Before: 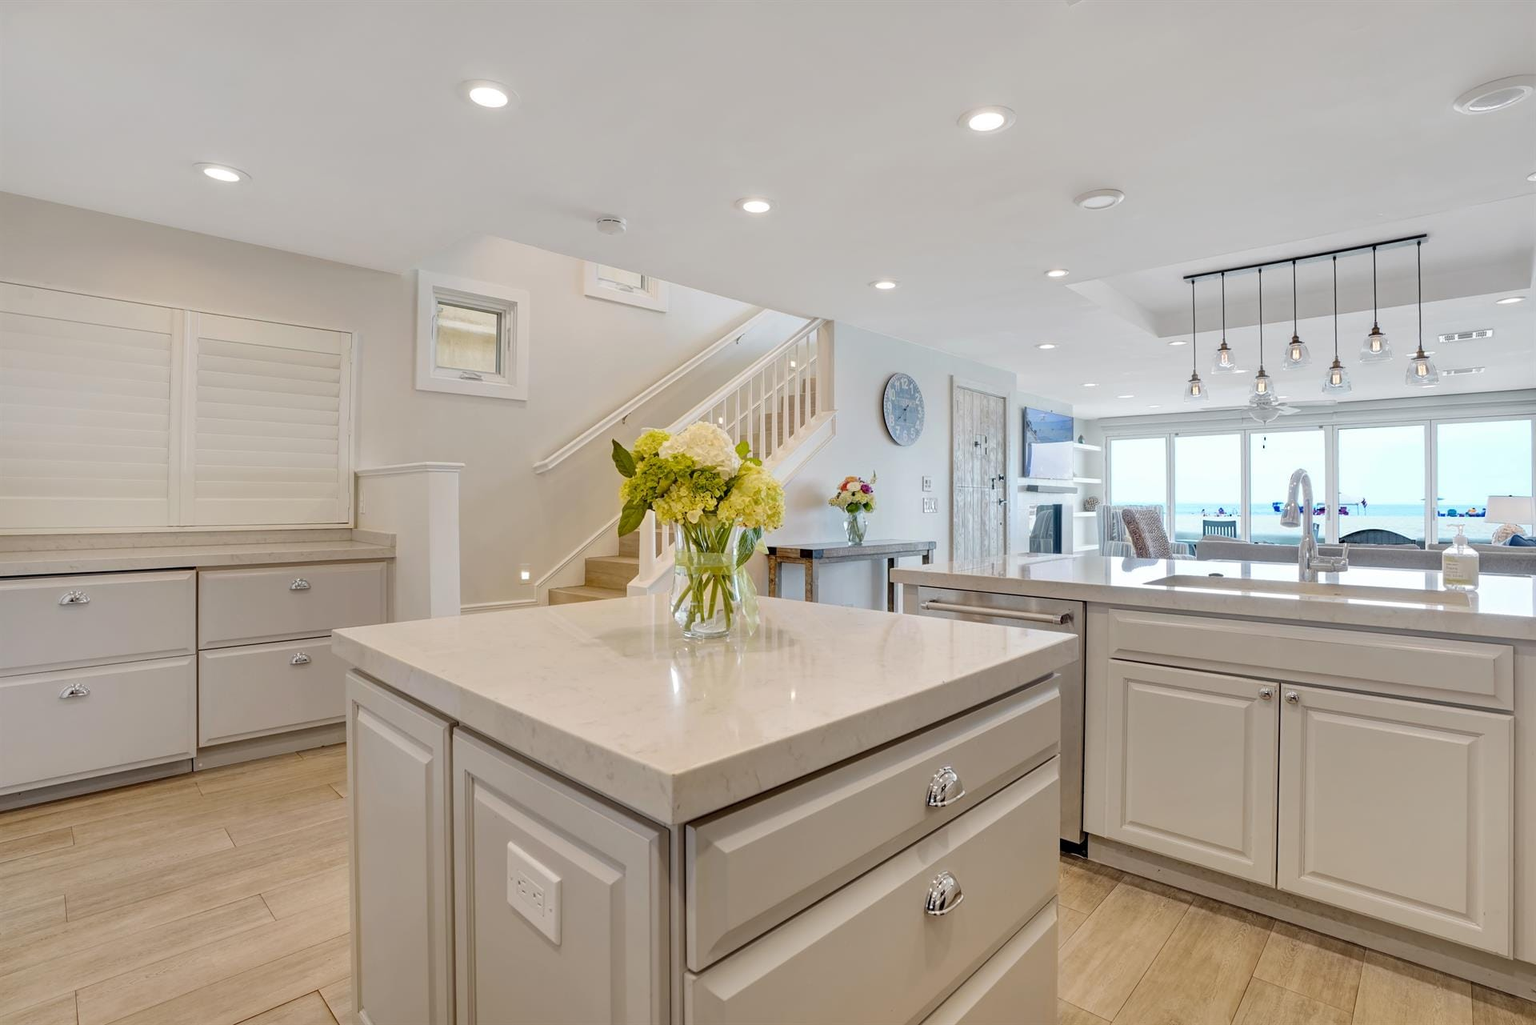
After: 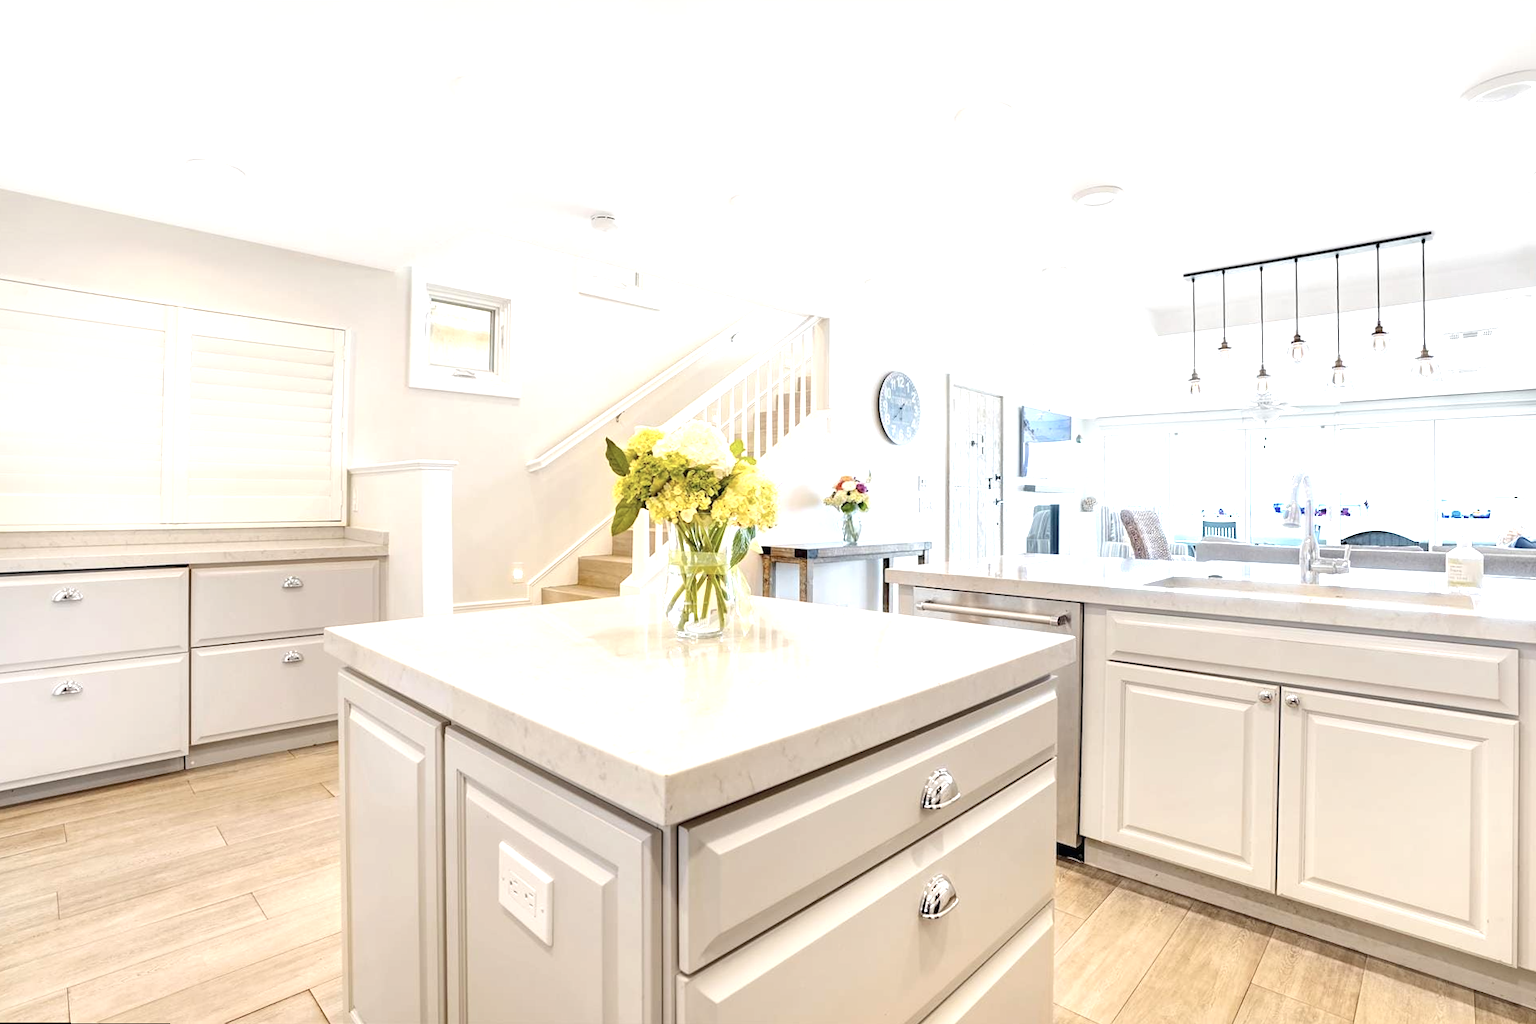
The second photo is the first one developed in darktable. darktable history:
exposure: black level correction 0, exposure 1.2 EV, compensate exposure bias true, compensate highlight preservation false
rotate and perspective: rotation 0.192°, lens shift (horizontal) -0.015, crop left 0.005, crop right 0.996, crop top 0.006, crop bottom 0.99
color correction: saturation 0.8
